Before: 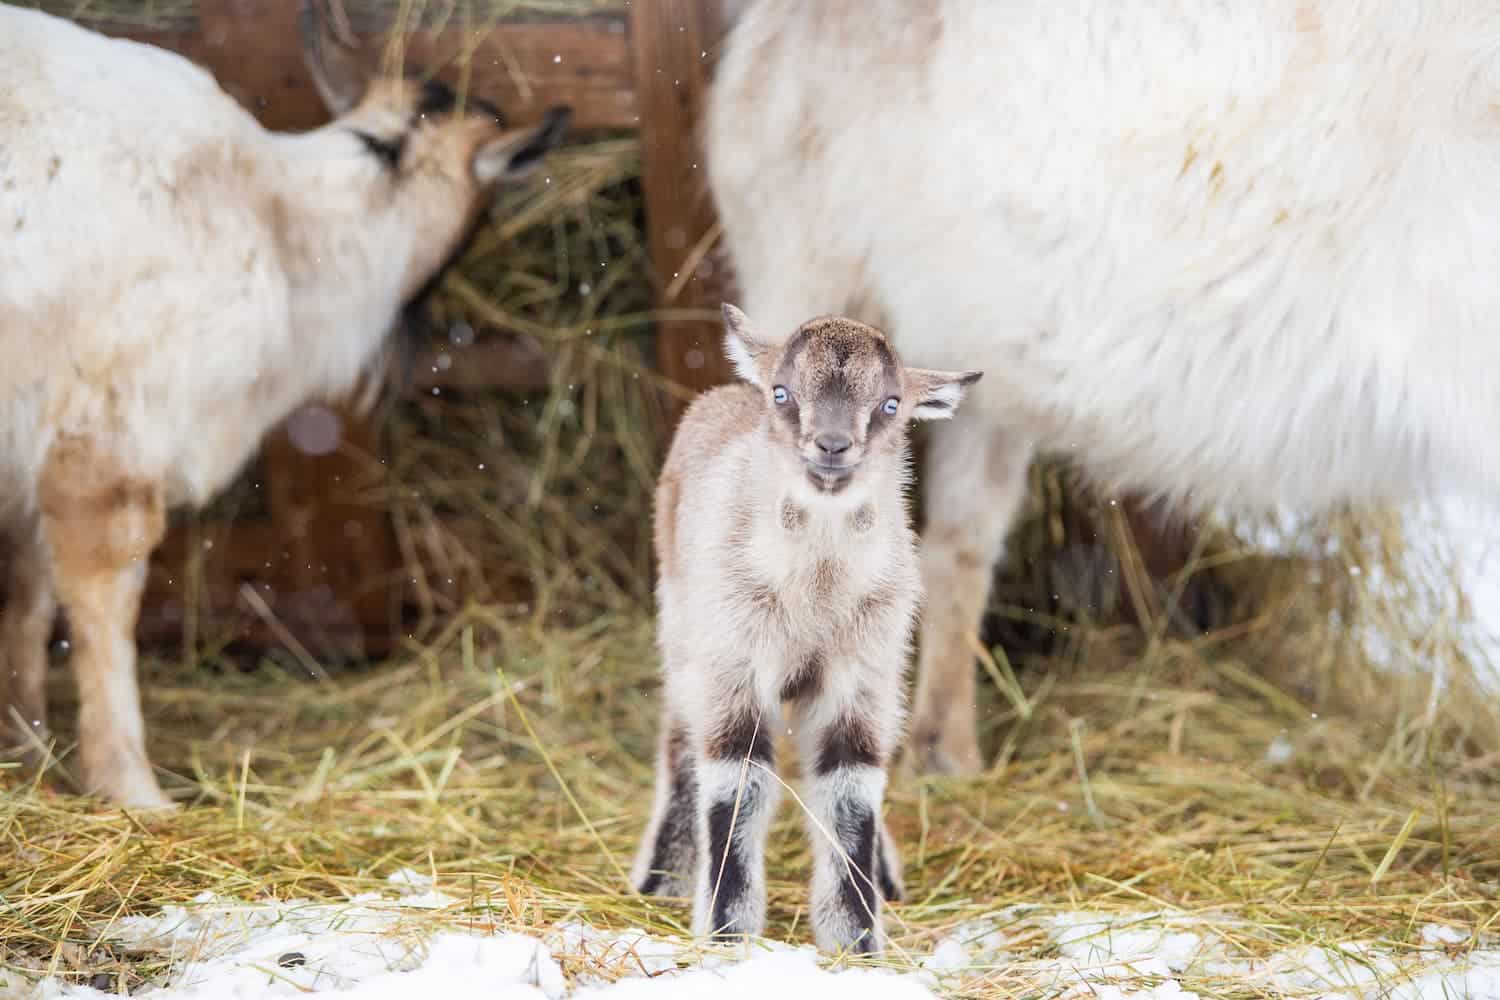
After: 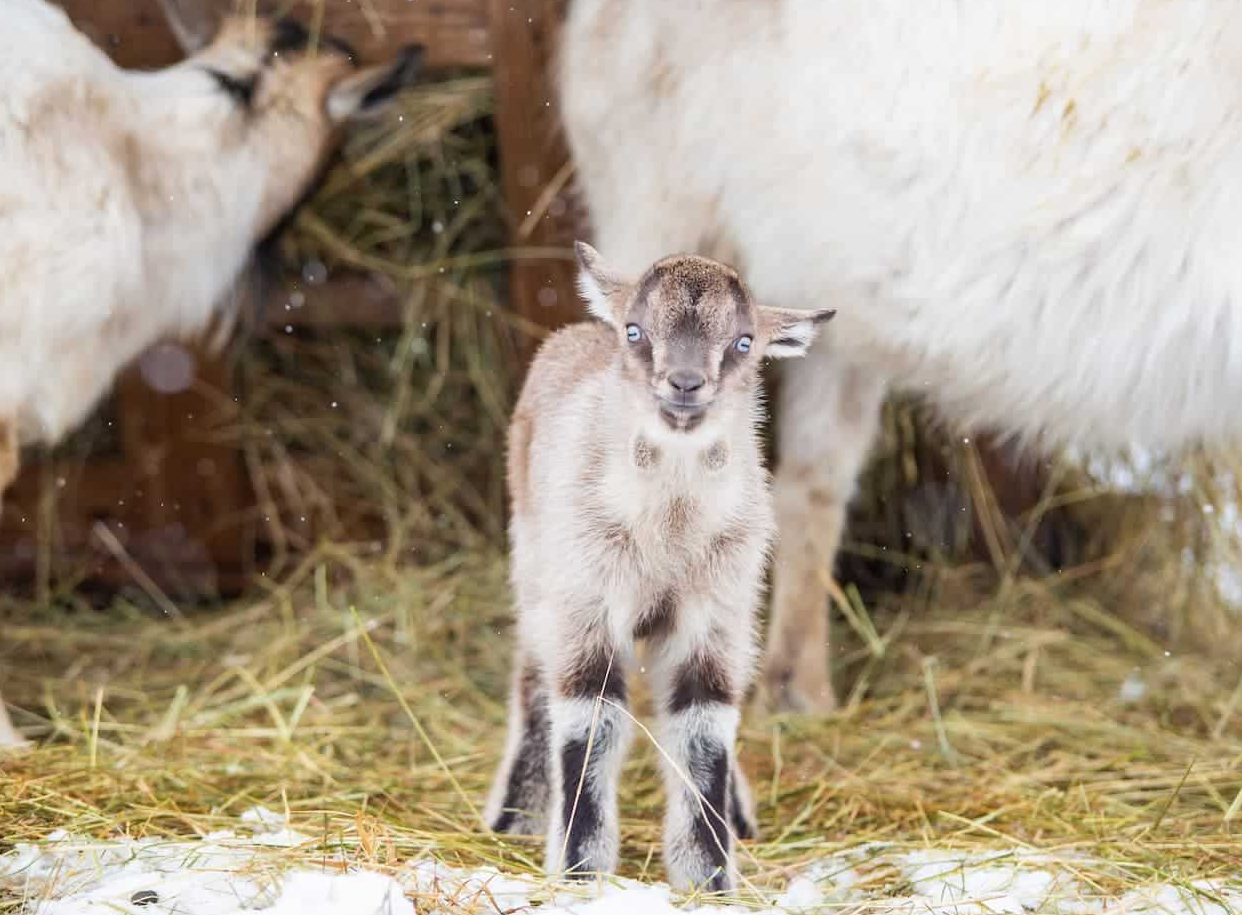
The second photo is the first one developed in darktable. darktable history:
crop: left 9.807%, top 6.259%, right 7.334%, bottom 2.177%
rotate and perspective: automatic cropping original format, crop left 0, crop top 0
